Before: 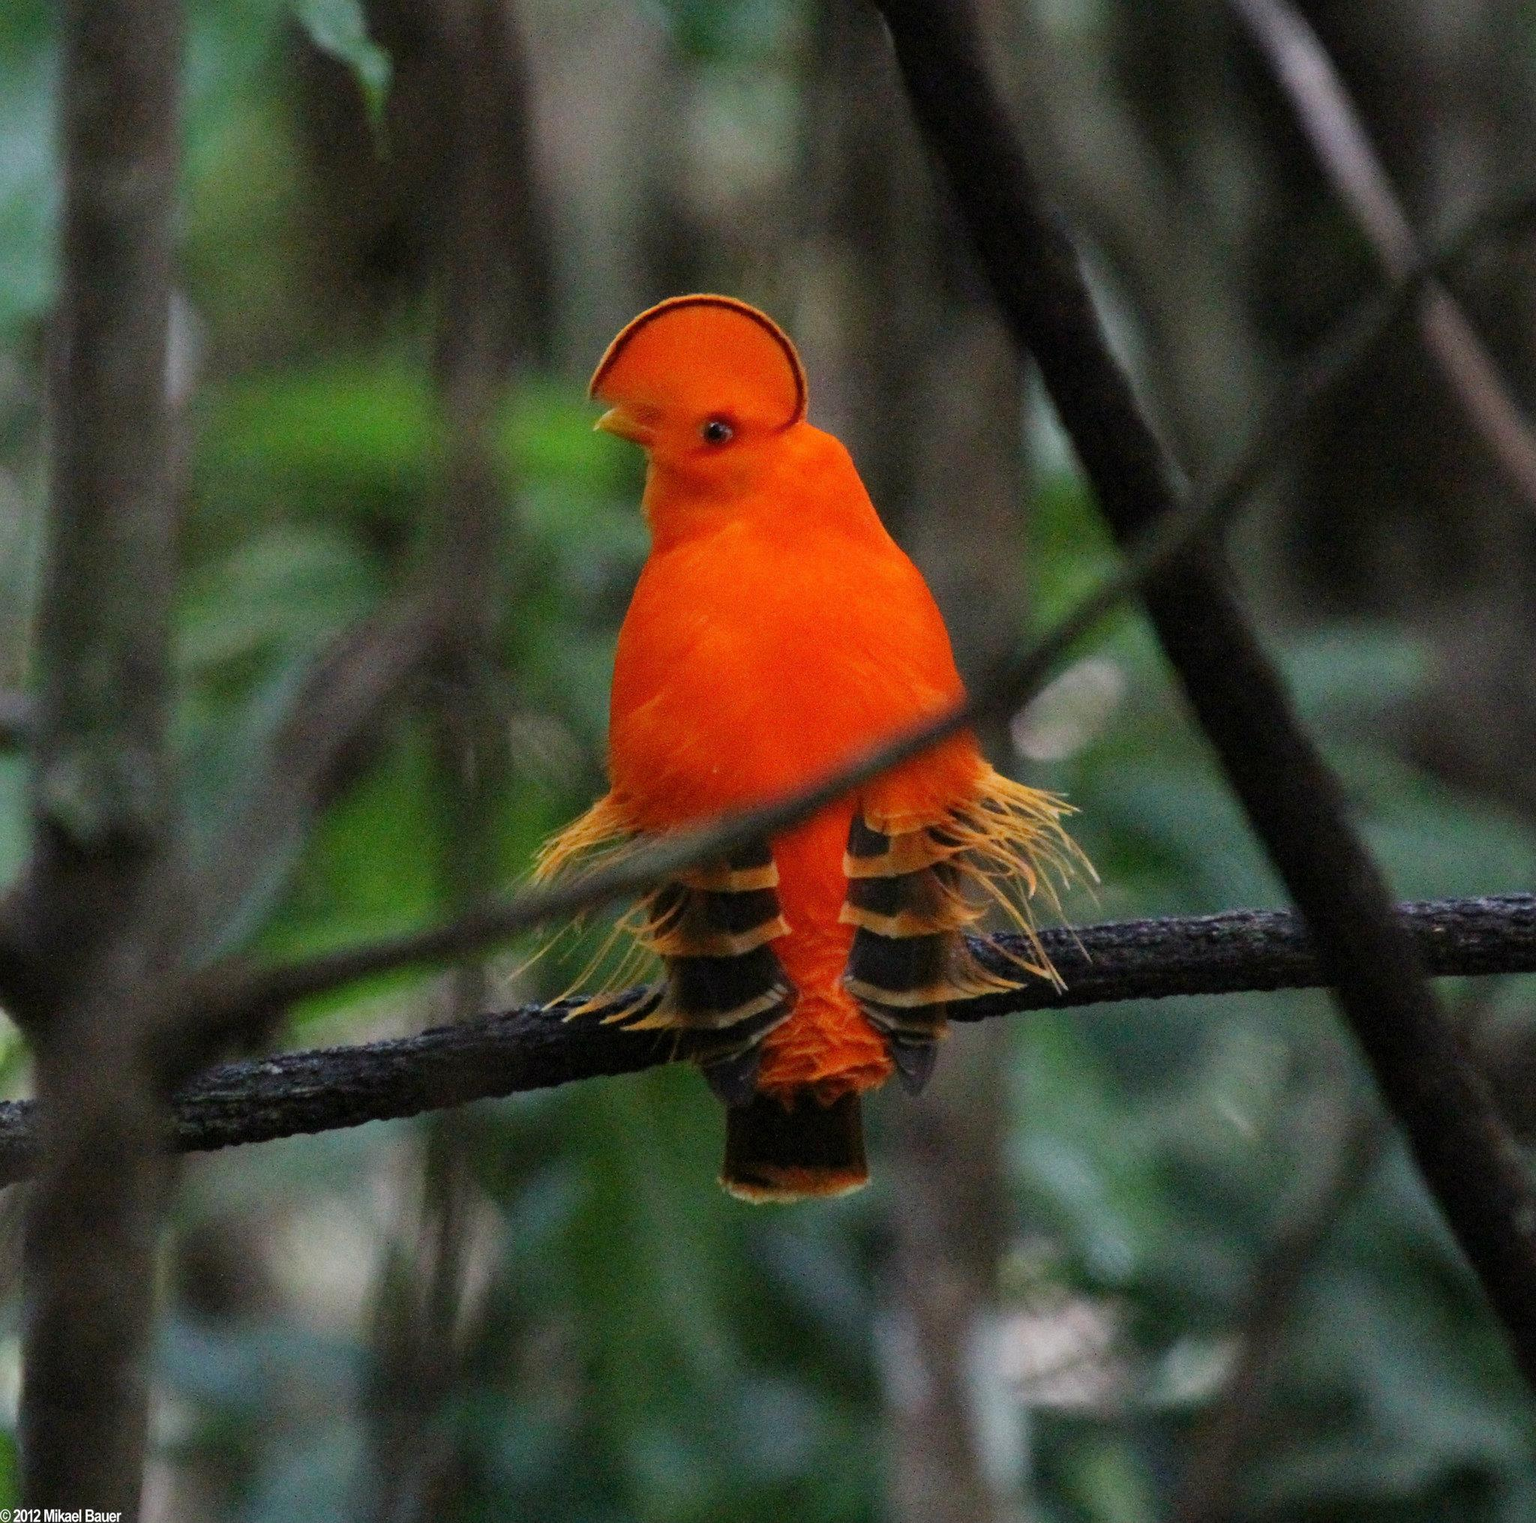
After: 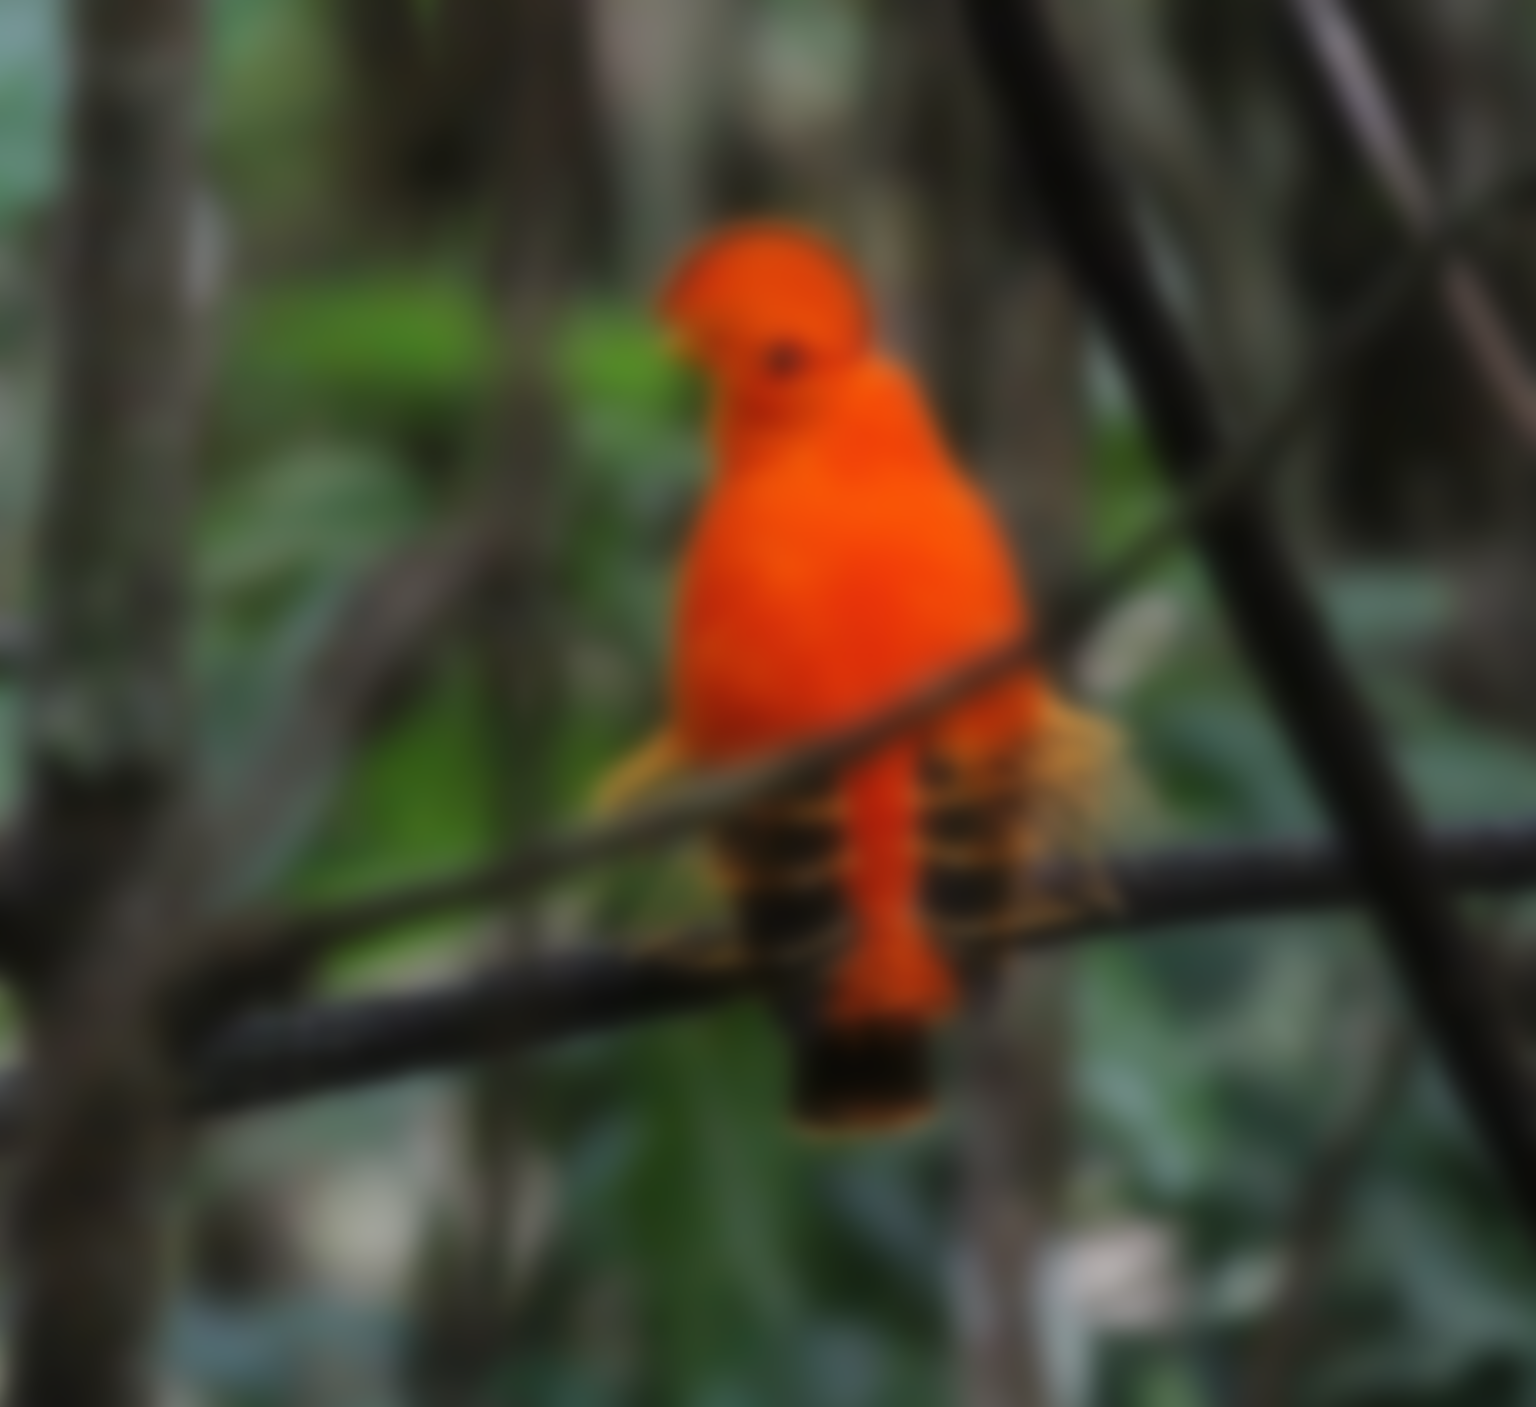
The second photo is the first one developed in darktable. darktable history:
rotate and perspective: rotation -0.013°, lens shift (vertical) -0.027, lens shift (horizontal) 0.178, crop left 0.016, crop right 0.989, crop top 0.082, crop bottom 0.918
lowpass: radius 16, unbound 0
